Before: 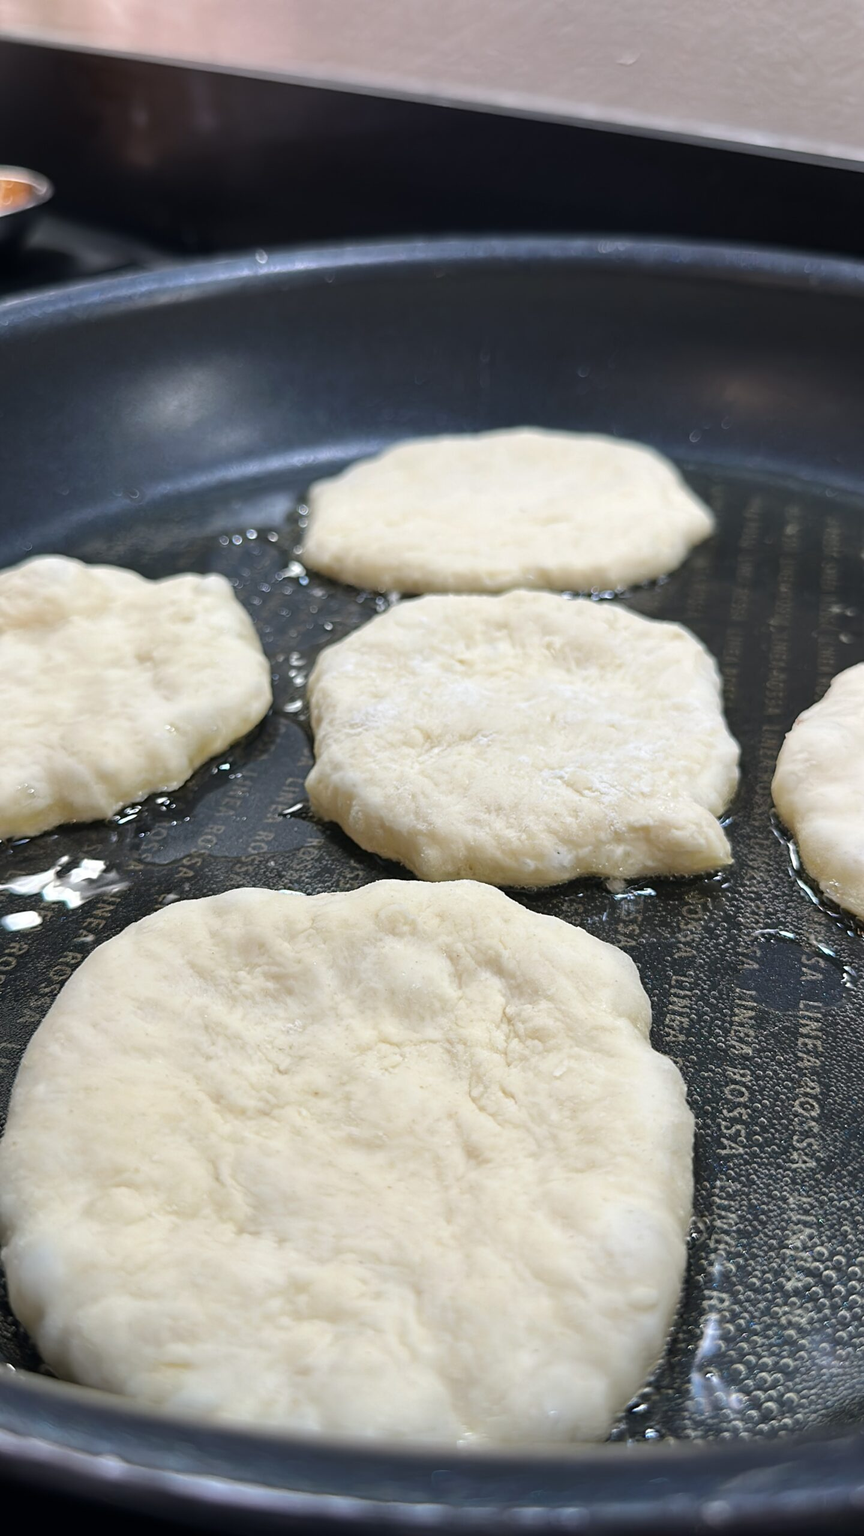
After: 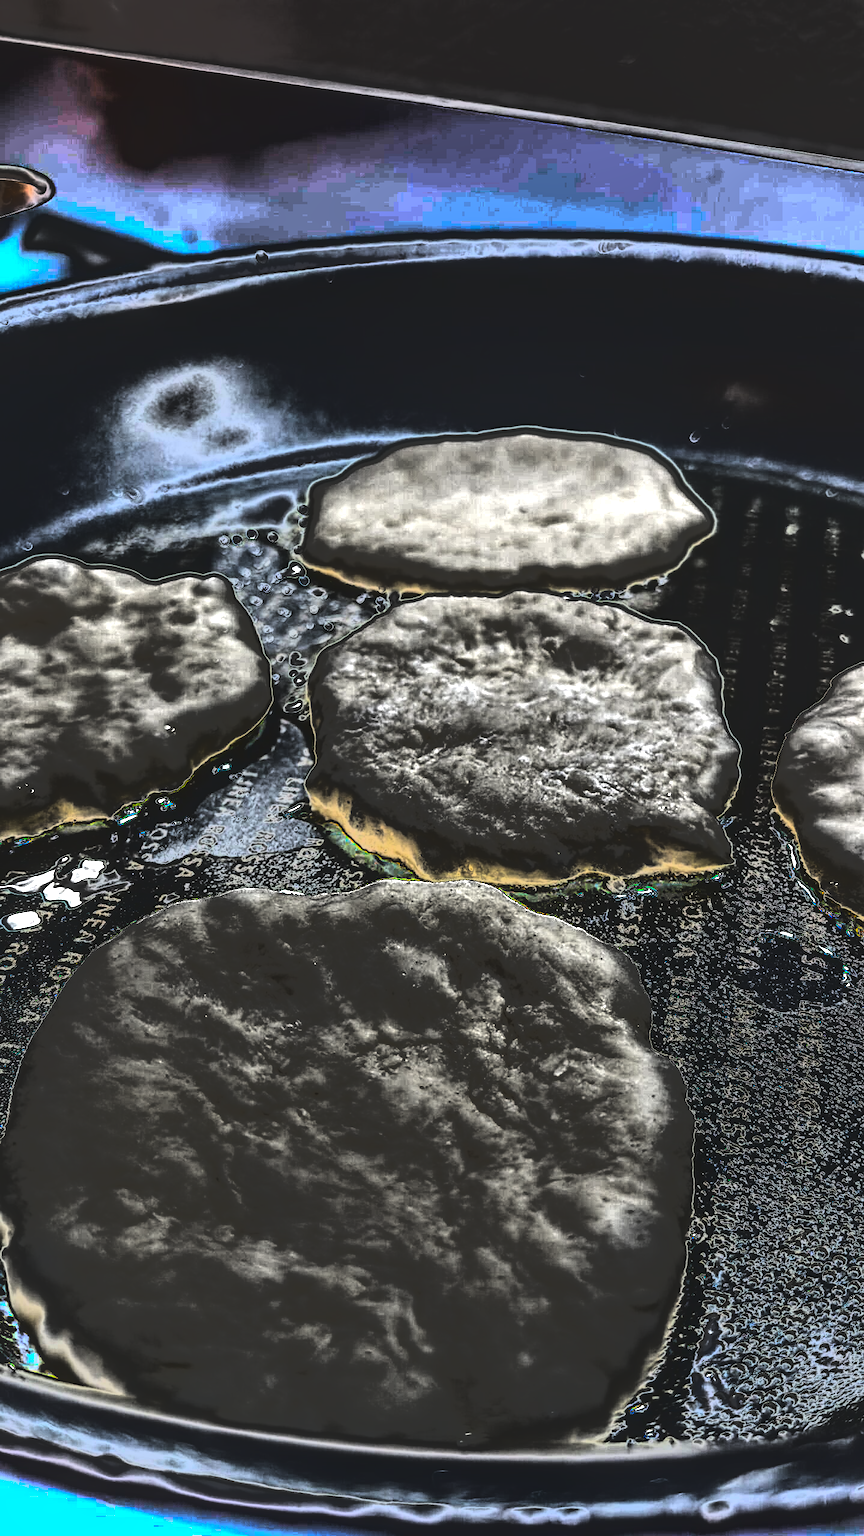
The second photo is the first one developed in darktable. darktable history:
shadows and highlights: shadows 21.04, highlights -37.41, soften with gaussian
local contrast: on, module defaults
exposure: exposure 0.195 EV, compensate highlight preservation false
tone curve: curves: ch0 [(0, 0) (0.003, 0.99) (0.011, 0.983) (0.025, 0.934) (0.044, 0.719) (0.069, 0.382) (0.1, 0.204) (0.136, 0.093) (0.177, 0.094) (0.224, 0.093) (0.277, 0.098) (0.335, 0.214) (0.399, 0.616) (0.468, 0.827) (0.543, 0.464) (0.623, 0.145) (0.709, 0.127) (0.801, 0.187) (0.898, 0.203) (1, 1)], color space Lab, linked channels, preserve colors none
